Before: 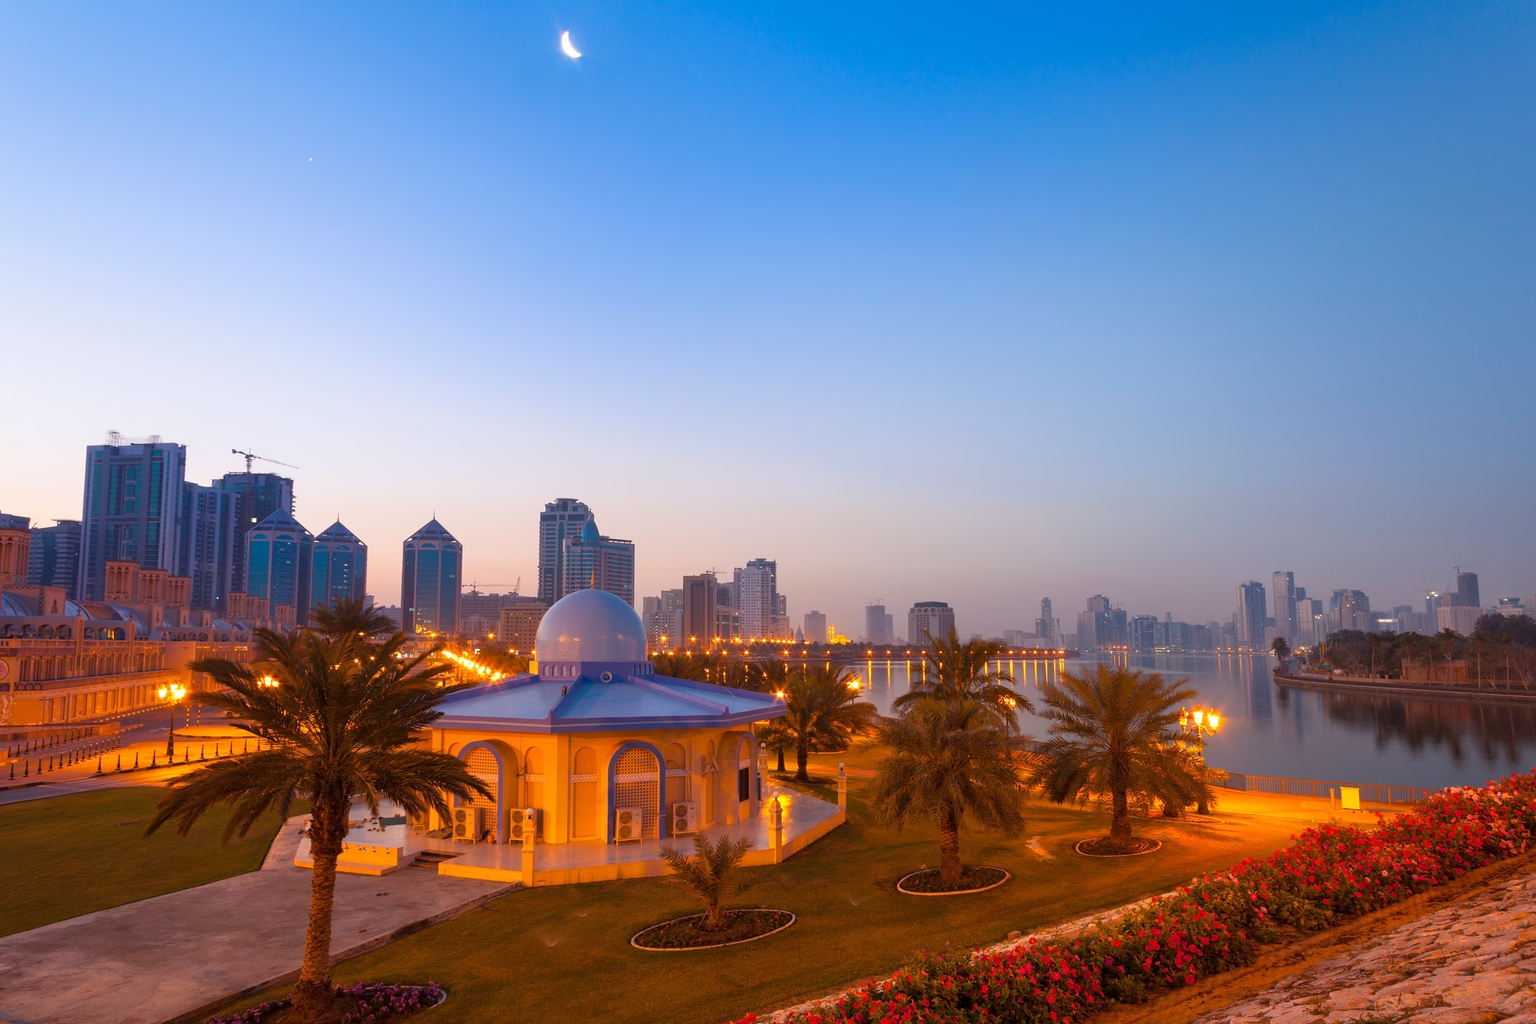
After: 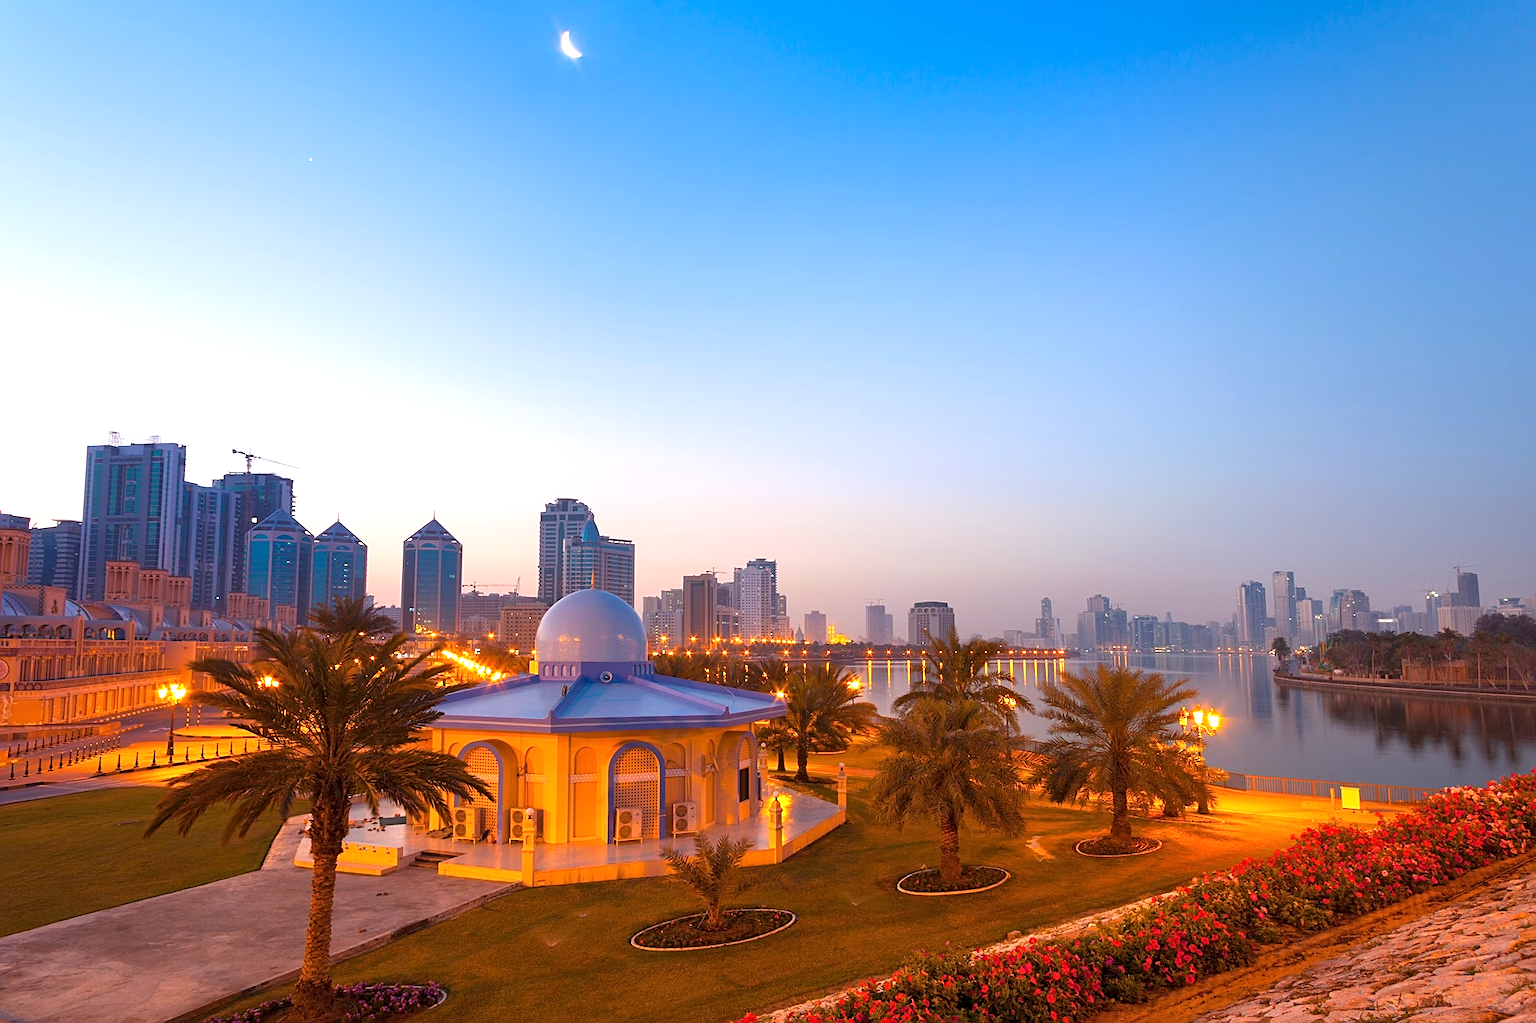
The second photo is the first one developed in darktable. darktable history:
sharpen: on, module defaults
exposure: exposure 0.495 EV, compensate exposure bias true, compensate highlight preservation false
